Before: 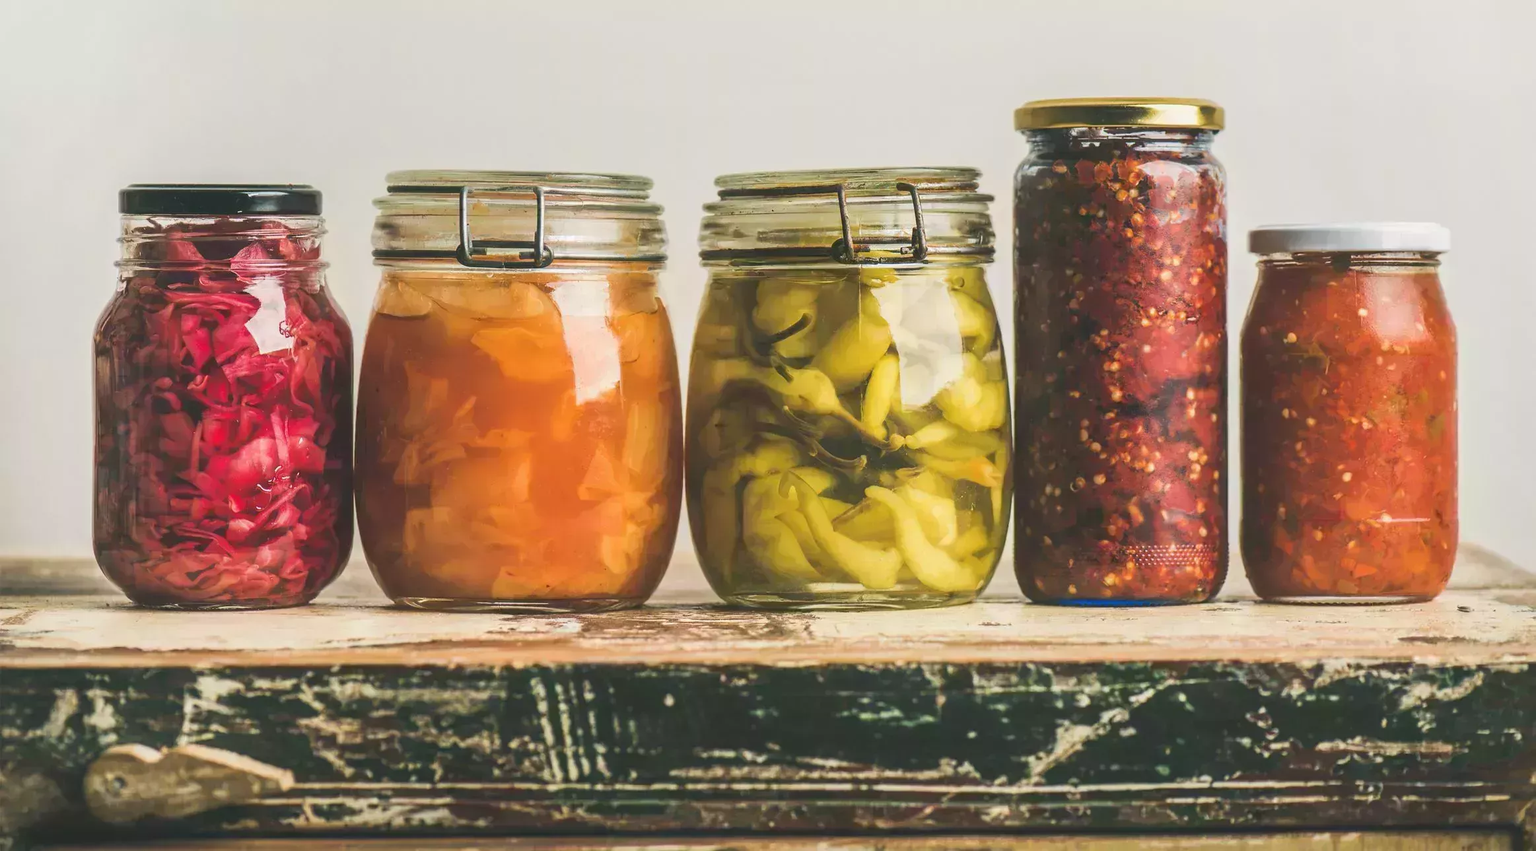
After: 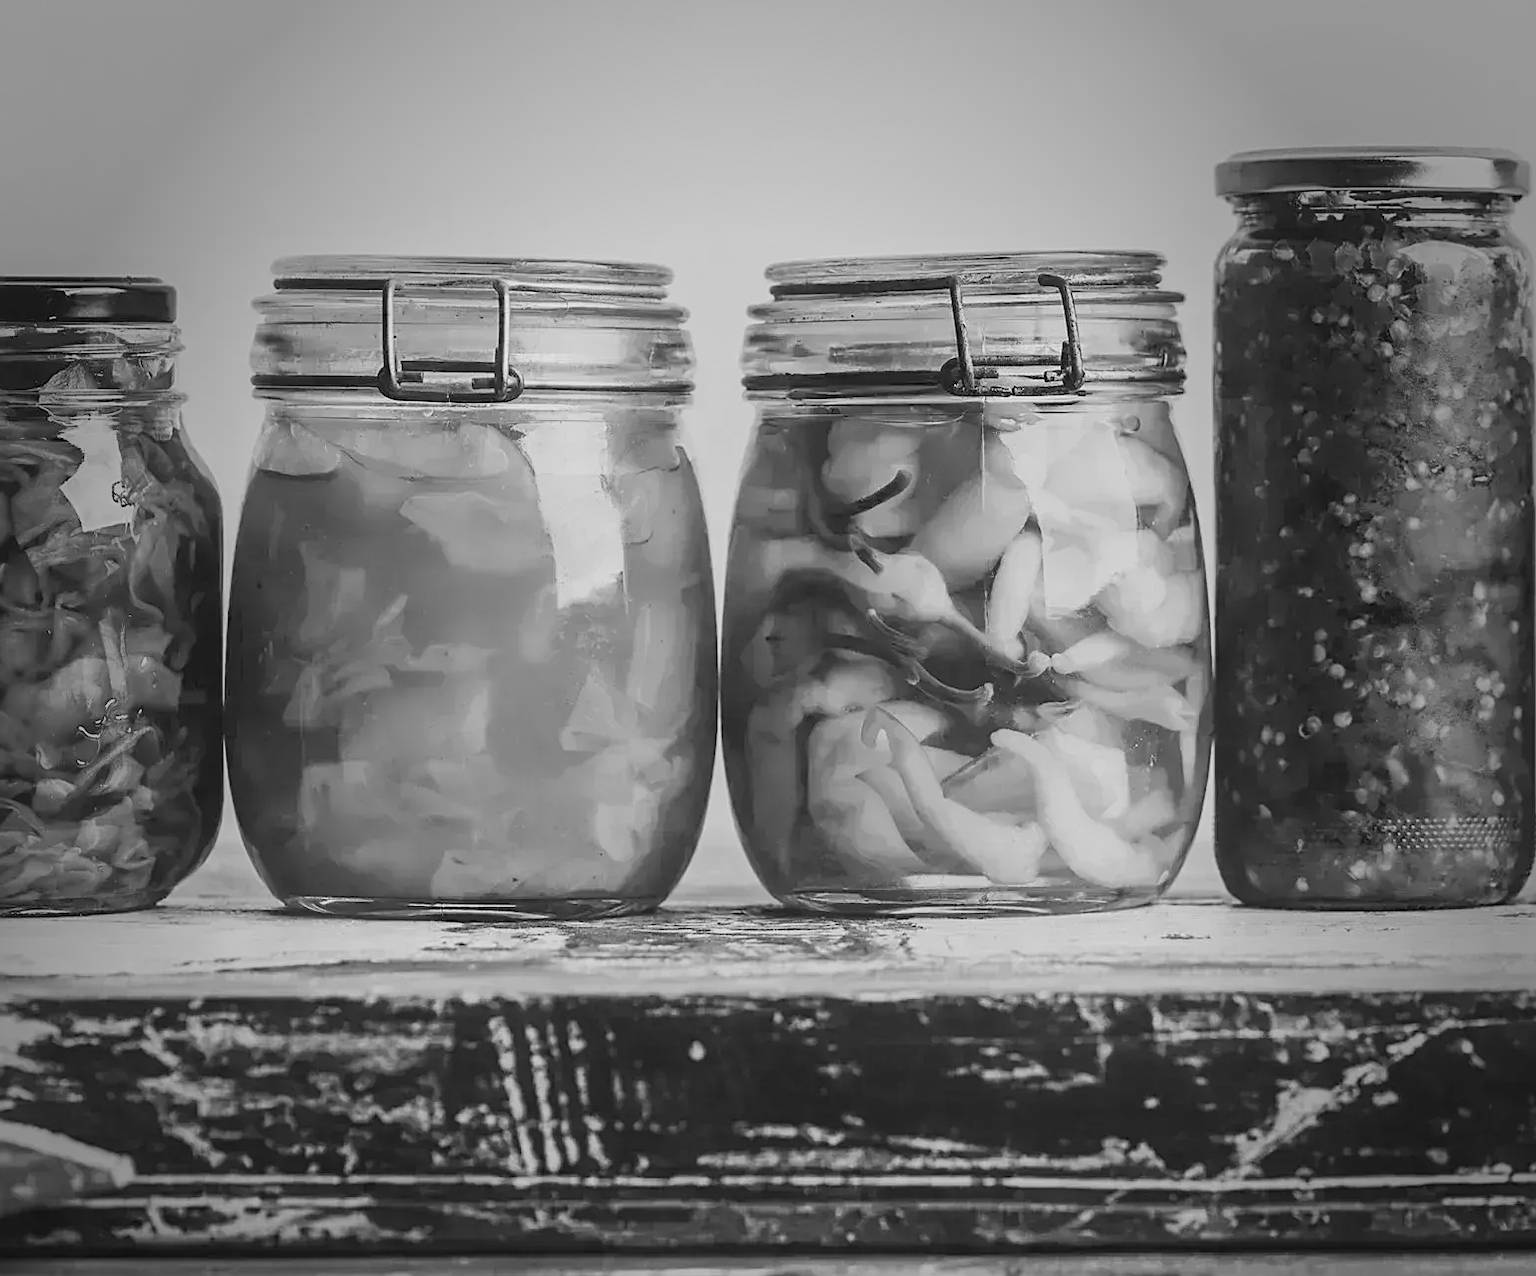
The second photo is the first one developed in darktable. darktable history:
shadows and highlights: shadows -70, highlights 35, soften with gaussian
monochrome: on, module defaults
sharpen: on, module defaults
local contrast: mode bilateral grid, contrast 20, coarseness 50, detail 132%, midtone range 0.2
crop and rotate: left 13.342%, right 19.991%
vignetting: fall-off start 64.63%, center (-0.034, 0.148), width/height ratio 0.881
filmic rgb: middle gray luminance 18.42%, black relative exposure -11.25 EV, white relative exposure 3.75 EV, threshold 6 EV, target black luminance 0%, hardness 5.87, latitude 57.4%, contrast 0.963, shadows ↔ highlights balance 49.98%, add noise in highlights 0, preserve chrominance luminance Y, color science v3 (2019), use custom middle-gray values true, iterations of high-quality reconstruction 0, contrast in highlights soft, enable highlight reconstruction true
